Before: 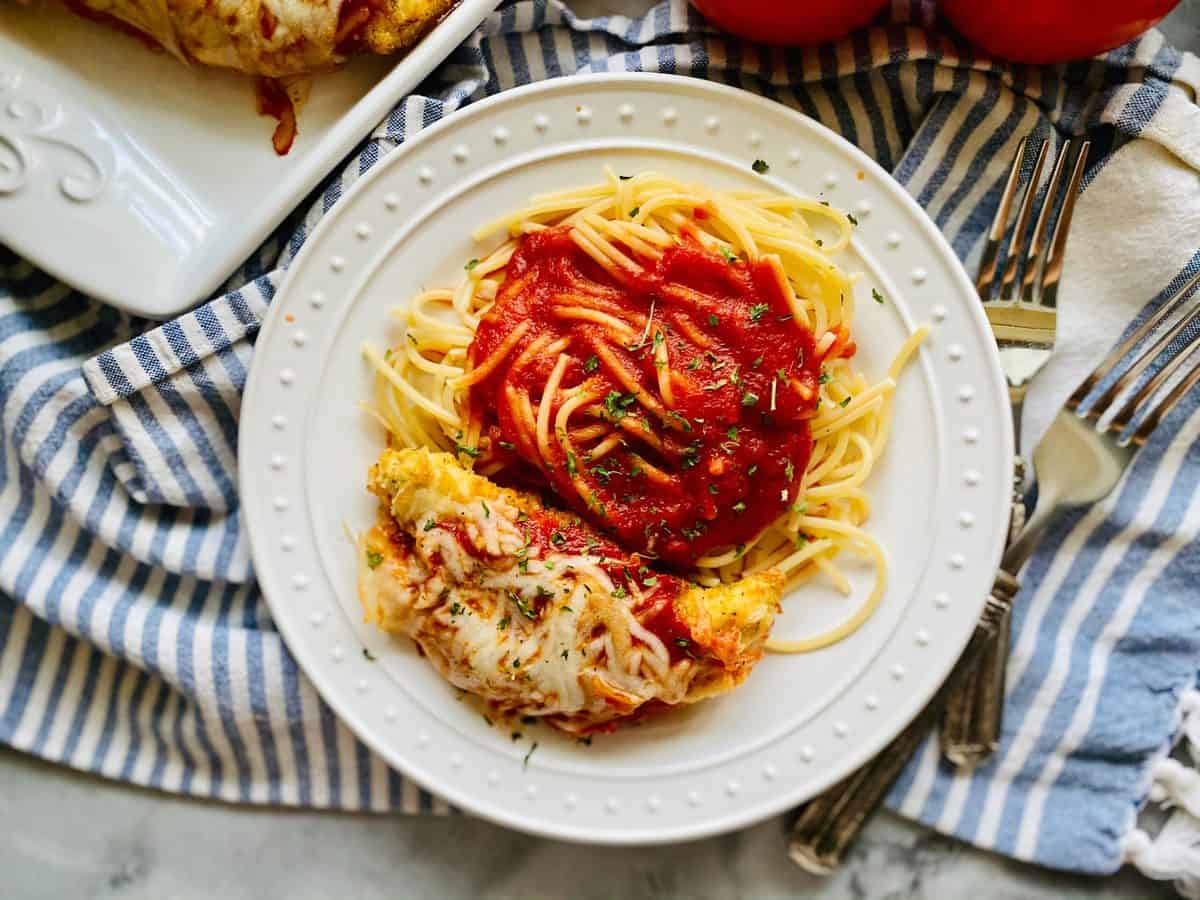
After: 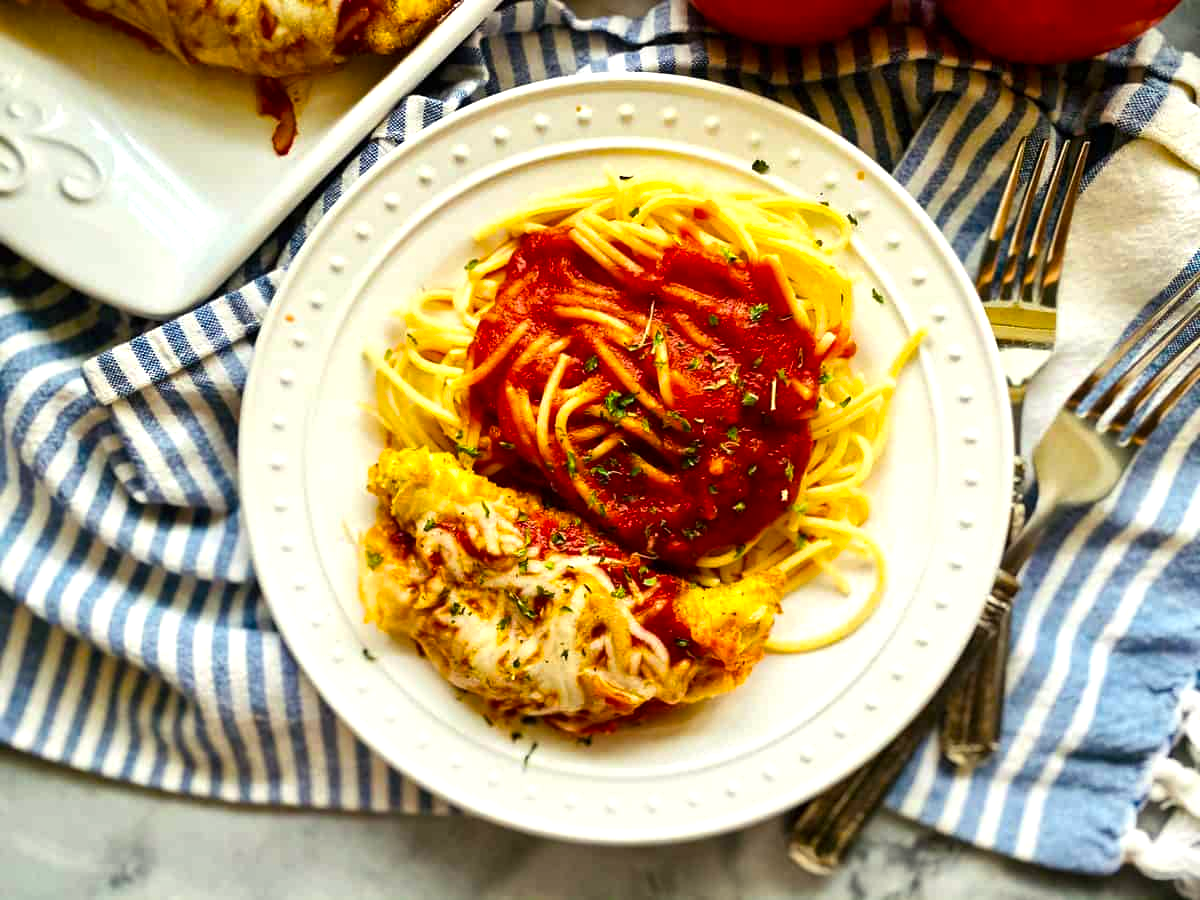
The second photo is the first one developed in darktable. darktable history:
color balance rgb: highlights gain › luminance 6.414%, highlights gain › chroma 2.518%, highlights gain › hue 91.69°, perceptual saturation grading › global saturation 30.962%, perceptual brilliance grading › highlights 11.514%
local contrast: mode bilateral grid, contrast 19, coarseness 50, detail 120%, midtone range 0.2
